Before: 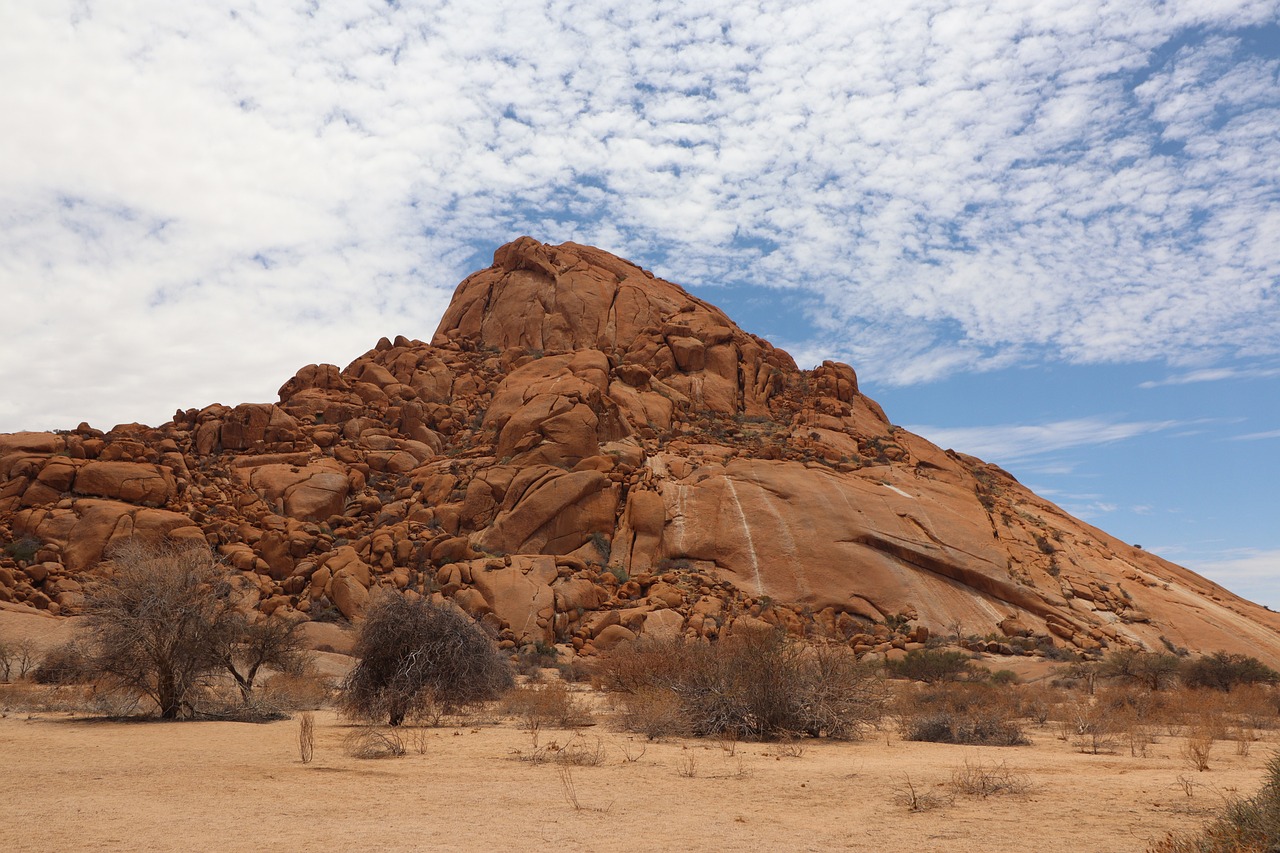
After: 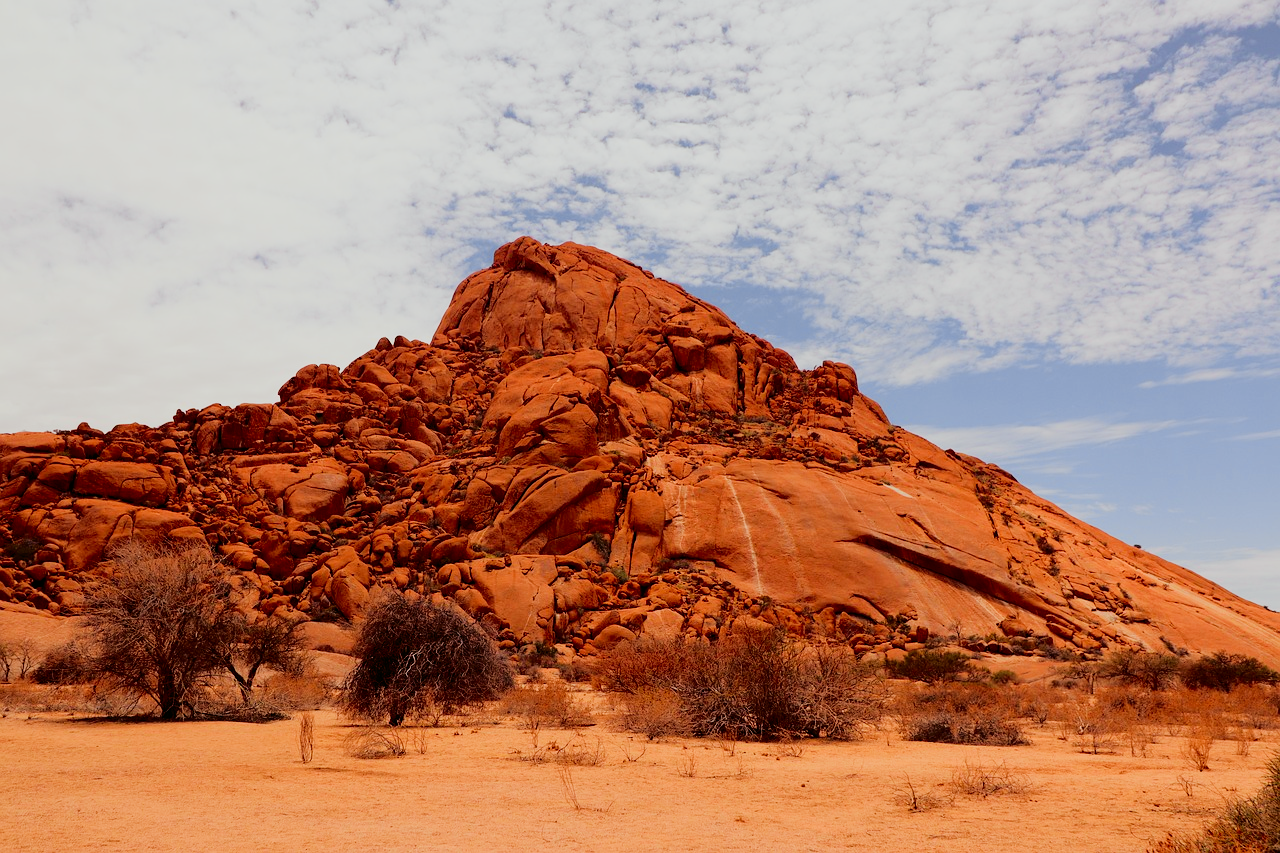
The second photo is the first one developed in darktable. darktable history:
filmic rgb: black relative exposure -6.98 EV, white relative exposure 5.63 EV, hardness 2.86
rgb levels: mode RGB, independent channels, levels [[0, 0.5, 1], [0, 0.521, 1], [0, 0.536, 1]]
tone curve: curves: ch0 [(0, 0) (0.135, 0.09) (0.326, 0.386) (0.489, 0.573) (0.663, 0.749) (0.854, 0.897) (1, 0.974)]; ch1 [(0, 0) (0.366, 0.367) (0.475, 0.453) (0.494, 0.493) (0.504, 0.497) (0.544, 0.569) (0.562, 0.605) (0.622, 0.694) (1, 1)]; ch2 [(0, 0) (0.333, 0.346) (0.375, 0.375) (0.424, 0.43) (0.476, 0.492) (0.502, 0.503) (0.533, 0.534) (0.572, 0.603) (0.605, 0.656) (0.641, 0.709) (1, 1)], color space Lab, independent channels, preserve colors none
